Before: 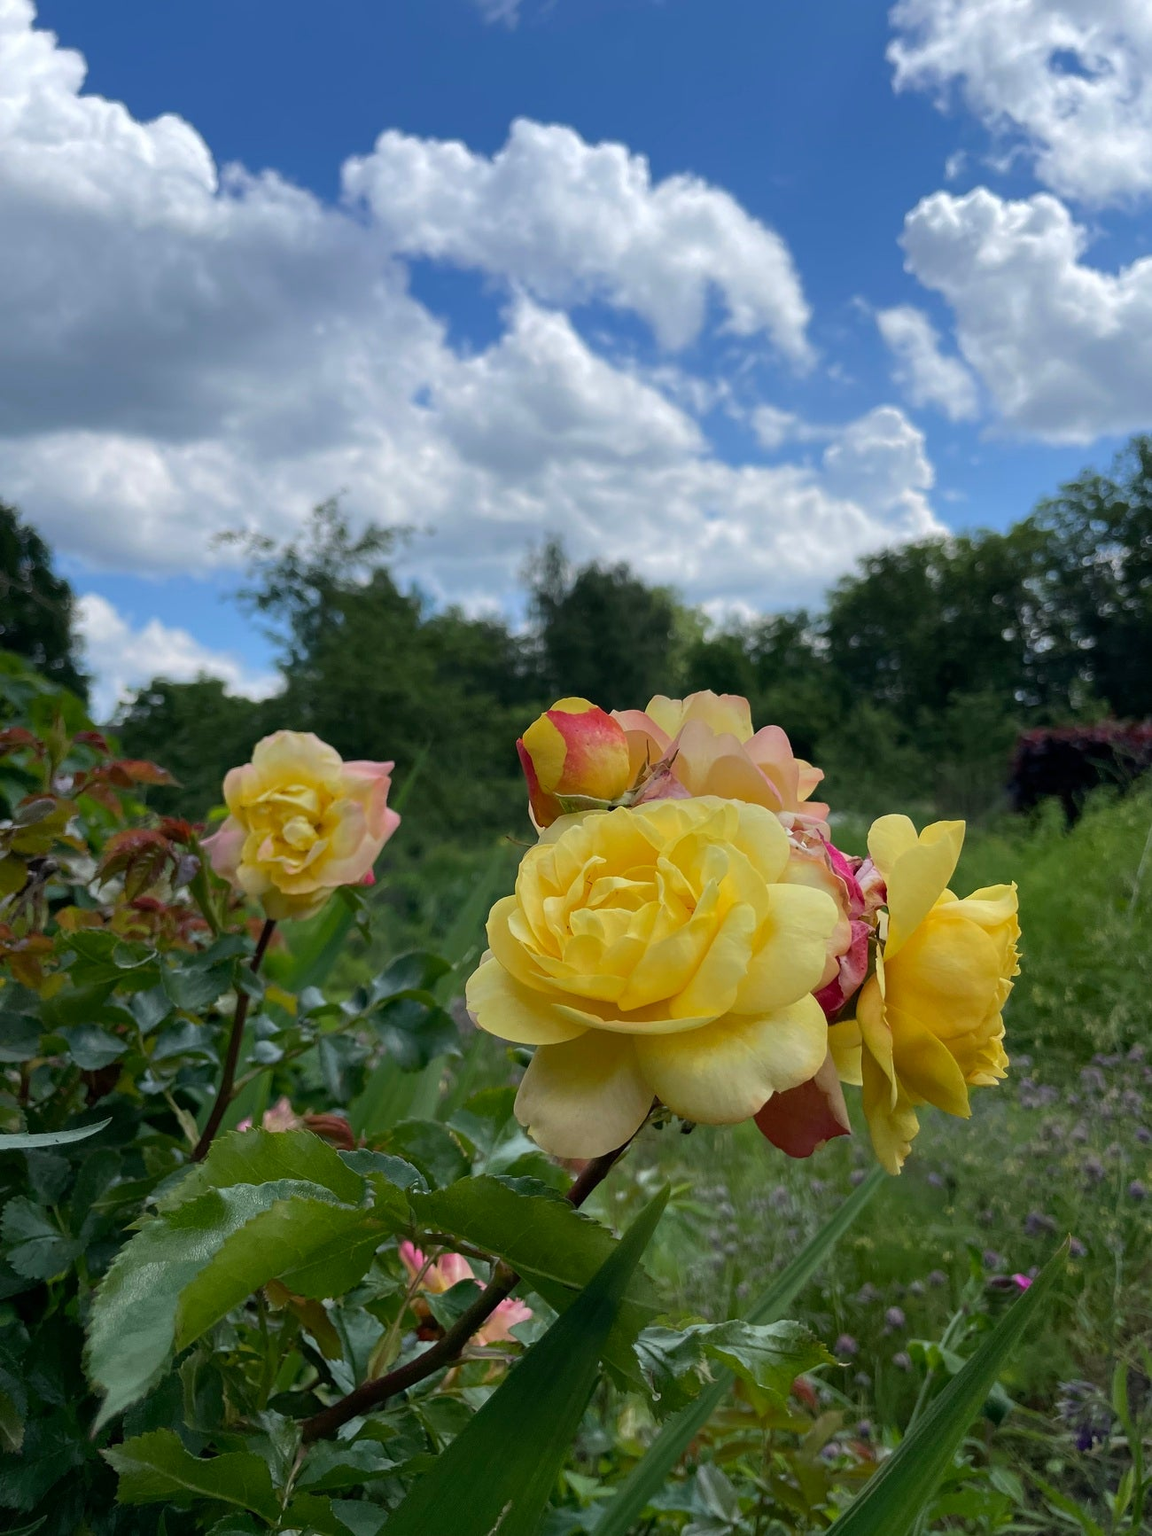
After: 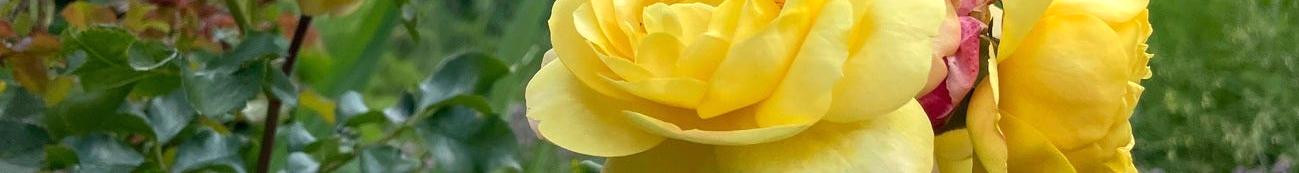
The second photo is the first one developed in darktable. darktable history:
crop and rotate: top 59.084%, bottom 30.916%
exposure: black level correction 0, exposure 0.7 EV, compensate exposure bias true, compensate highlight preservation false
